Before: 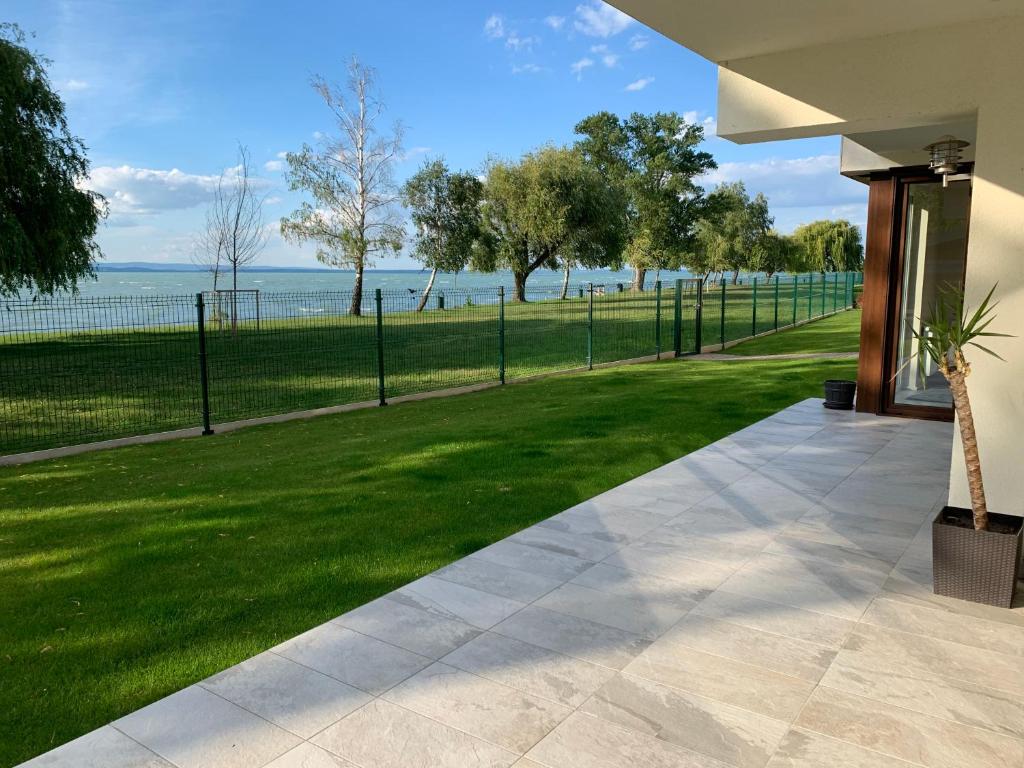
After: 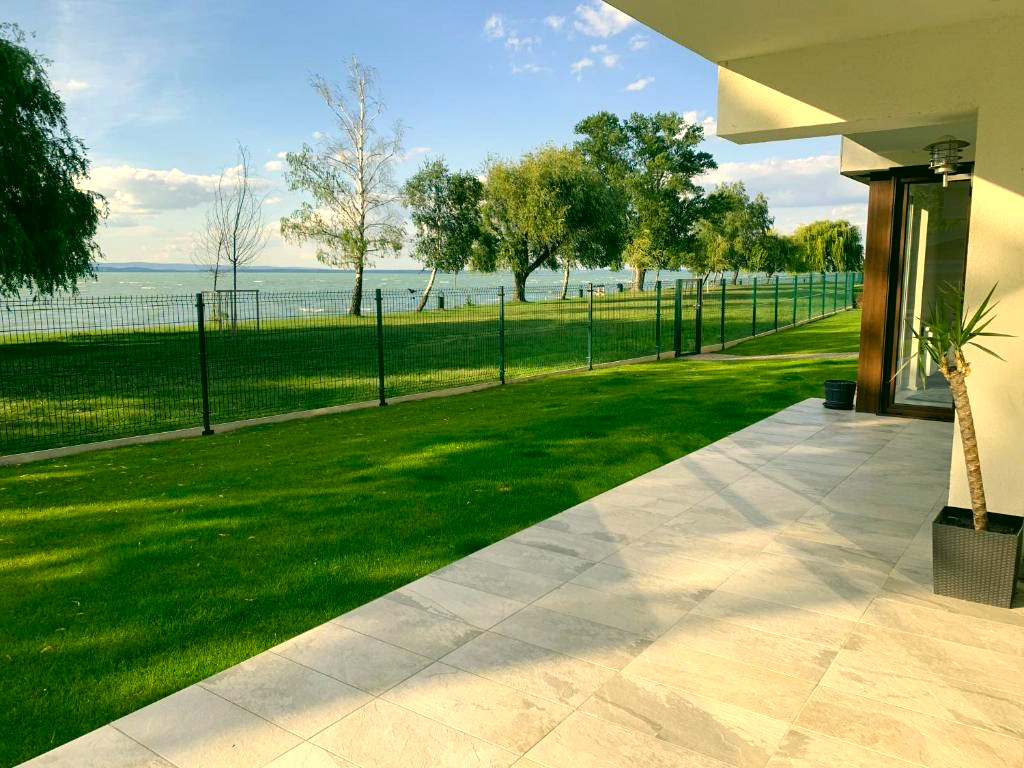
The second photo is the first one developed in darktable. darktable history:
exposure: exposure 0.4 EV, compensate highlight preservation false
color correction: highlights a* 5.3, highlights b* 24.26, shadows a* -15.58, shadows b* 4.02
